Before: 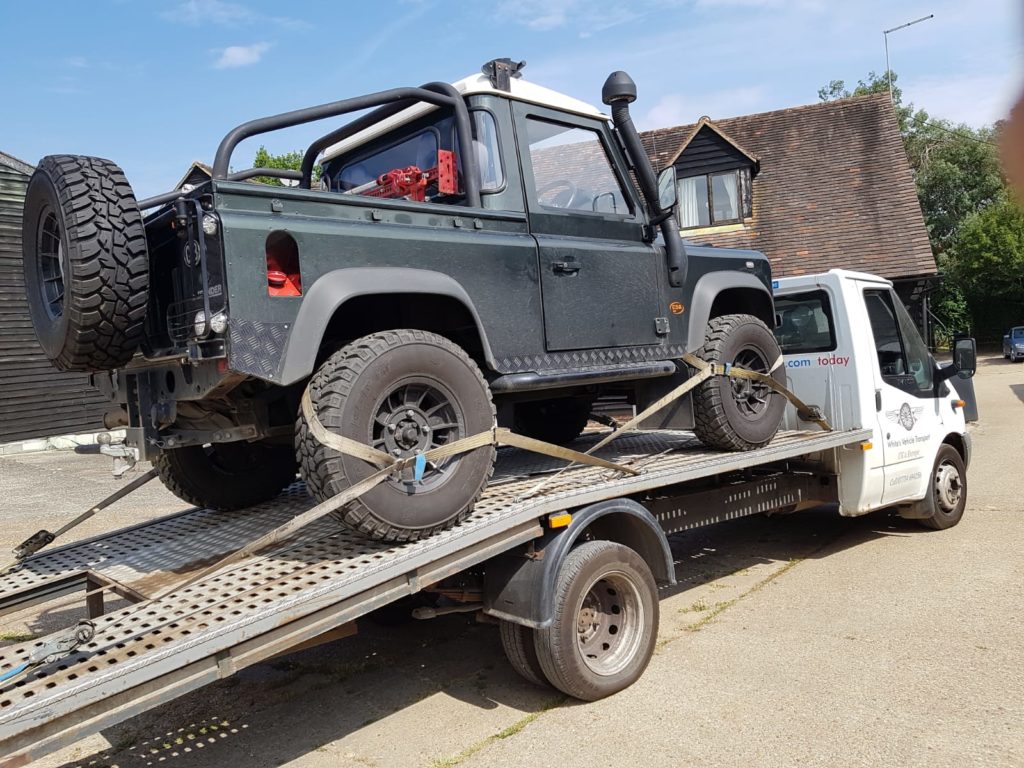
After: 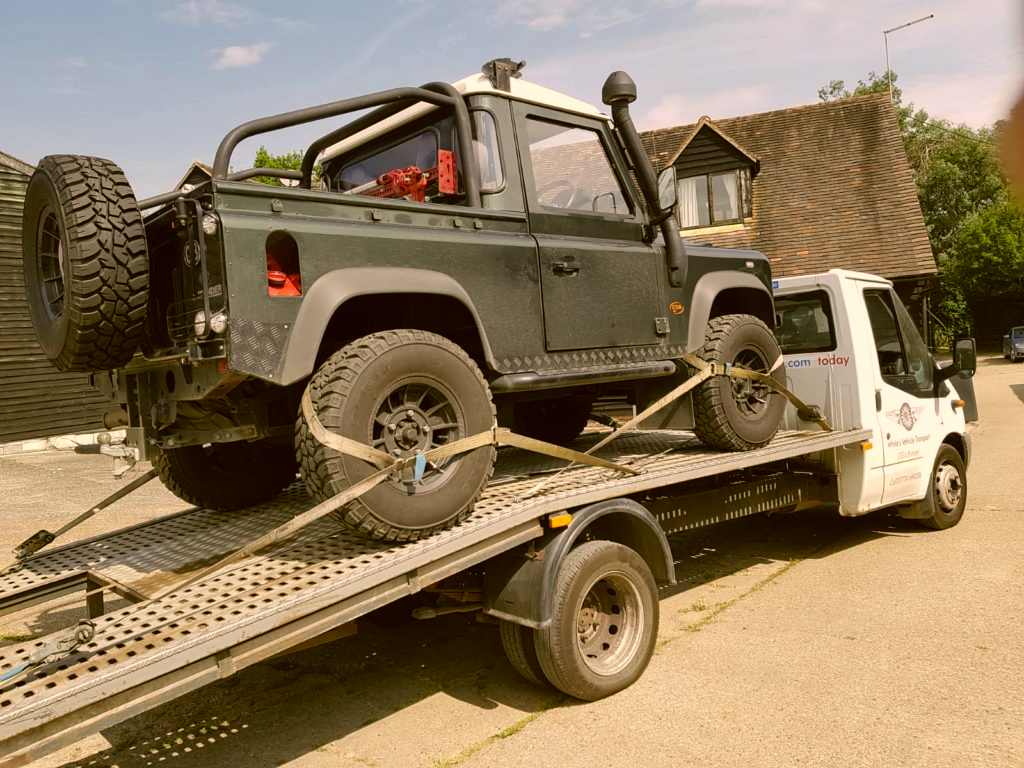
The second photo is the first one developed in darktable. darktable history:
color correction: highlights a* 8.77, highlights b* 15.54, shadows a* -0.58, shadows b* 26.71
